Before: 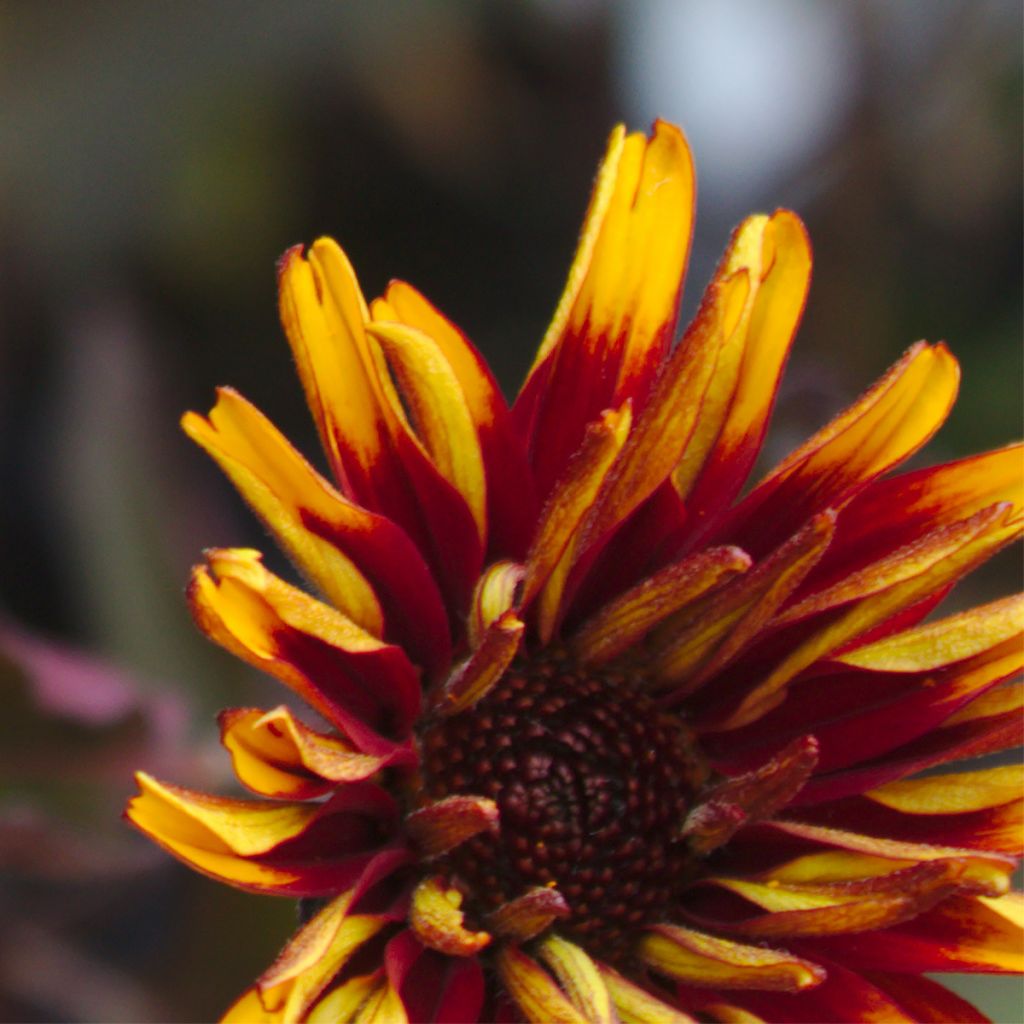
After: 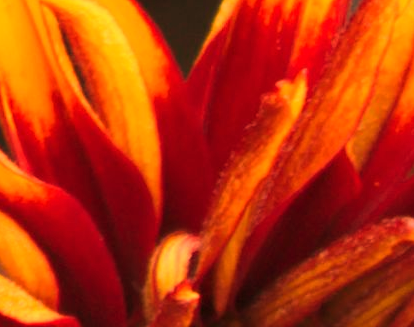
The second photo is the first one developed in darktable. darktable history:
crop: left 31.751%, top 32.172%, right 27.8%, bottom 35.83%
white balance: red 1.467, blue 0.684
